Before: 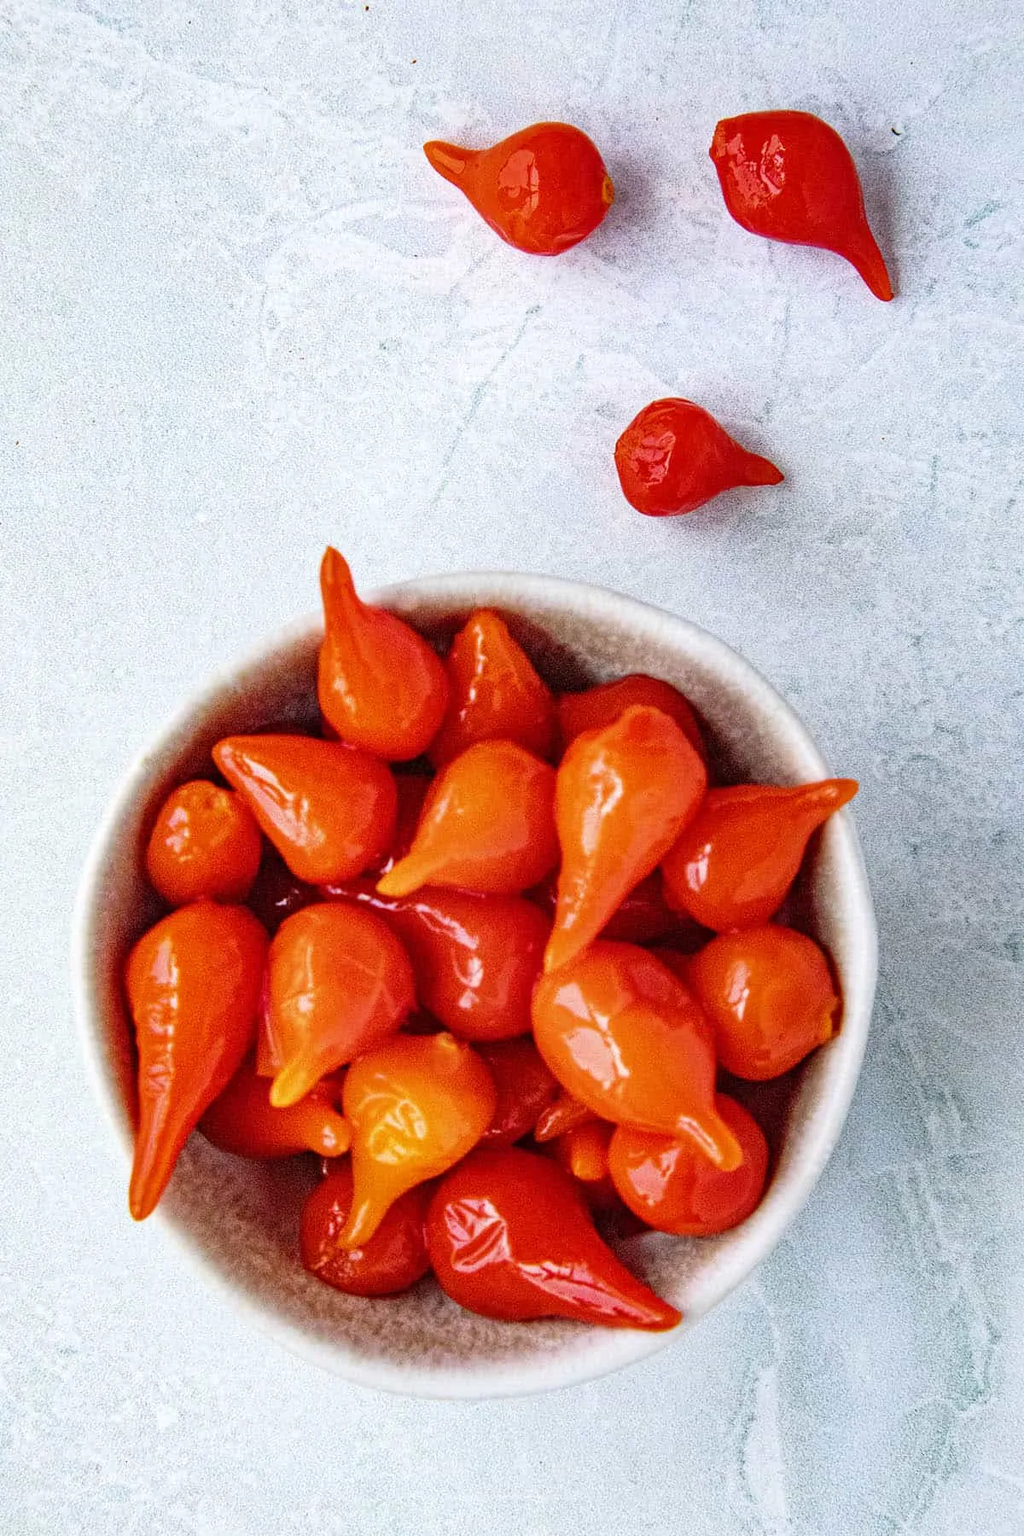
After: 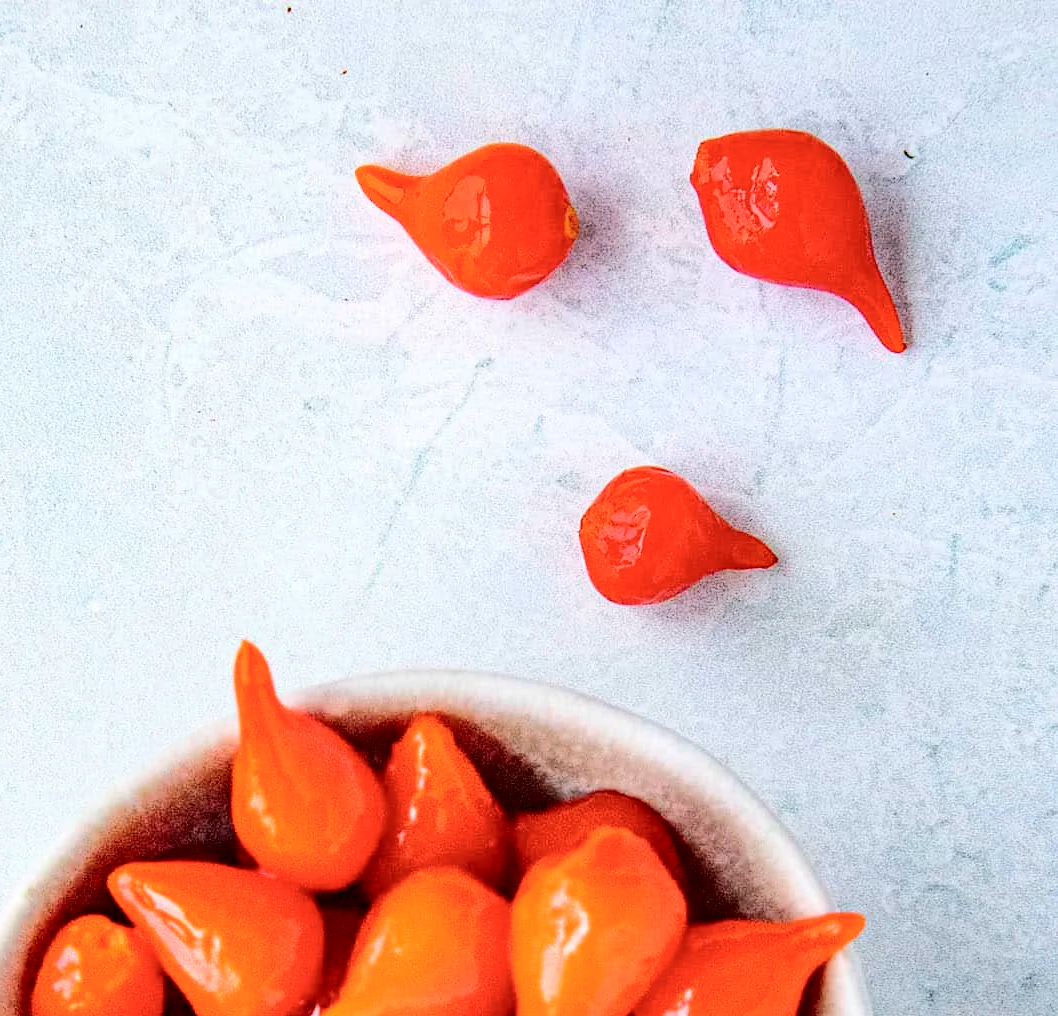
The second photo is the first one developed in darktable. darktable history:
tone curve: curves: ch0 [(0, 0) (0.003, 0.002) (0.011, 0.009) (0.025, 0.018) (0.044, 0.03) (0.069, 0.043) (0.1, 0.057) (0.136, 0.079) (0.177, 0.125) (0.224, 0.178) (0.277, 0.255) (0.335, 0.341) (0.399, 0.443) (0.468, 0.553) (0.543, 0.644) (0.623, 0.718) (0.709, 0.779) (0.801, 0.849) (0.898, 0.929) (1, 1)], color space Lab, independent channels, preserve colors none
crop and rotate: left 11.807%, bottom 43.518%
